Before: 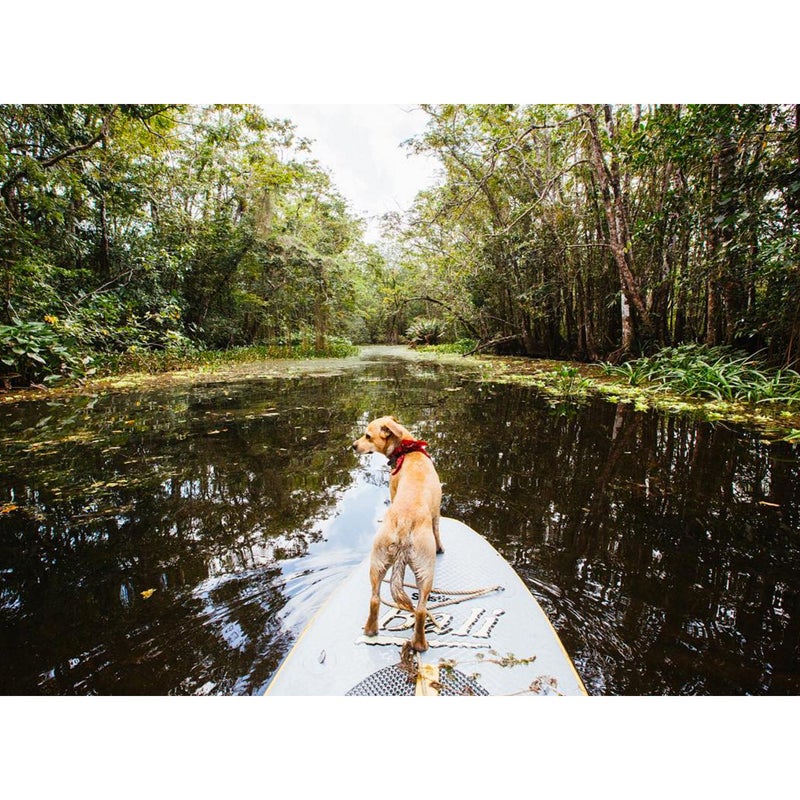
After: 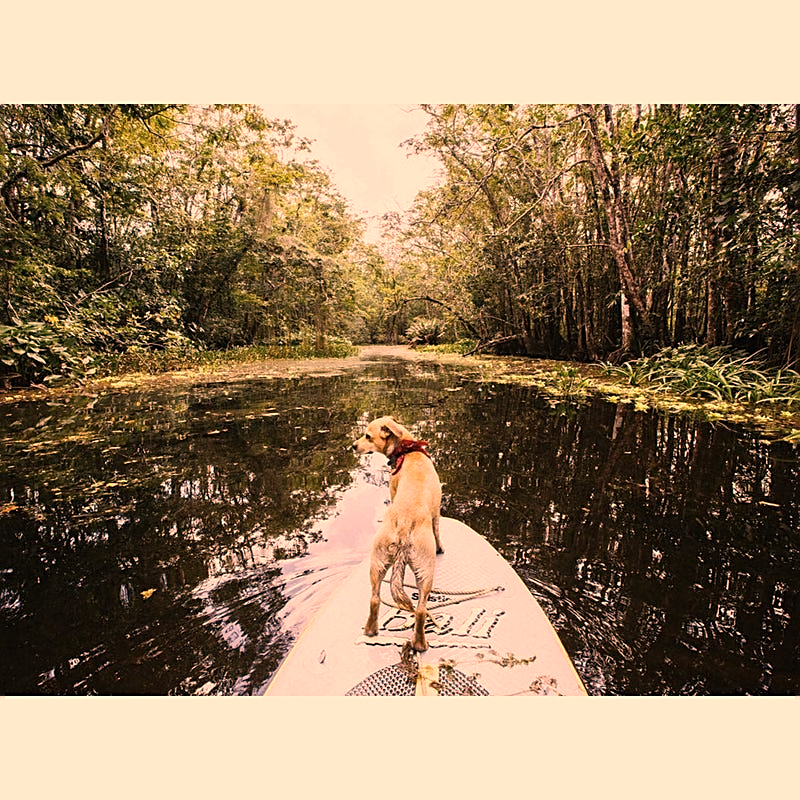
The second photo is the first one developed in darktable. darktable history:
color correction: highlights a* 39.3, highlights b* 39.65, saturation 0.689
sharpen: on, module defaults
